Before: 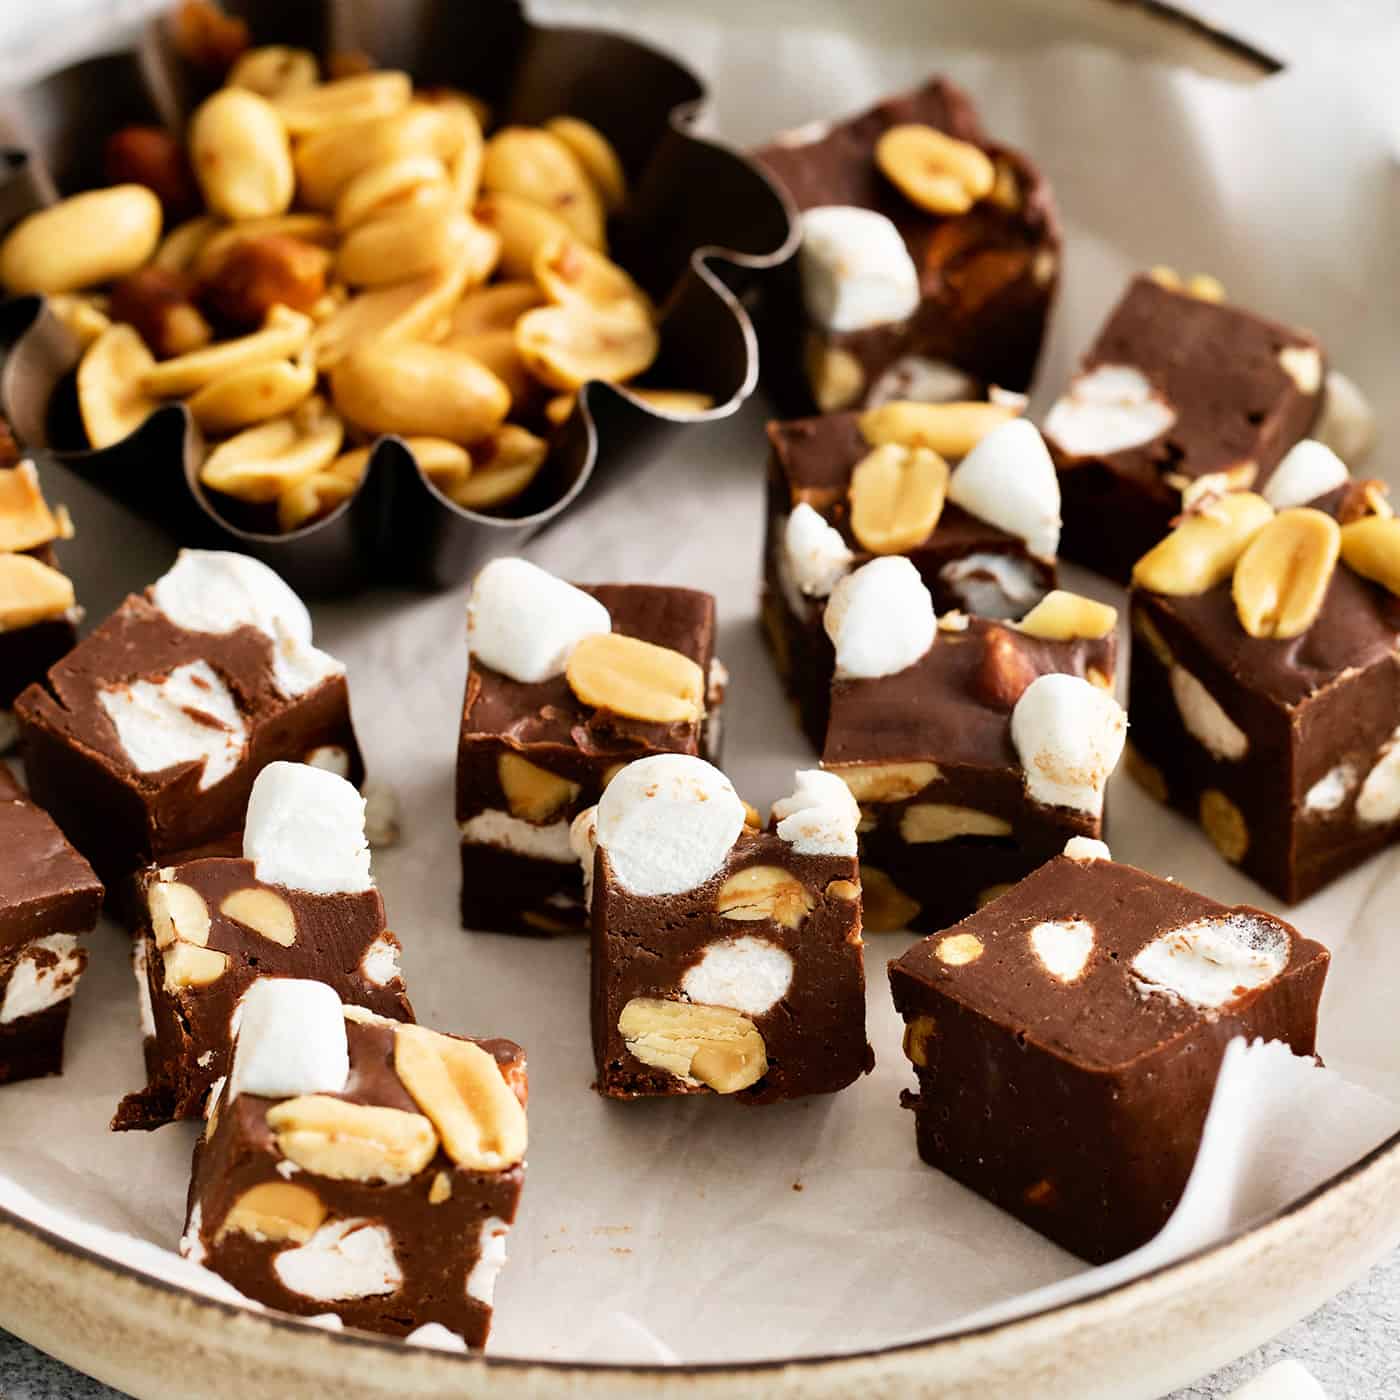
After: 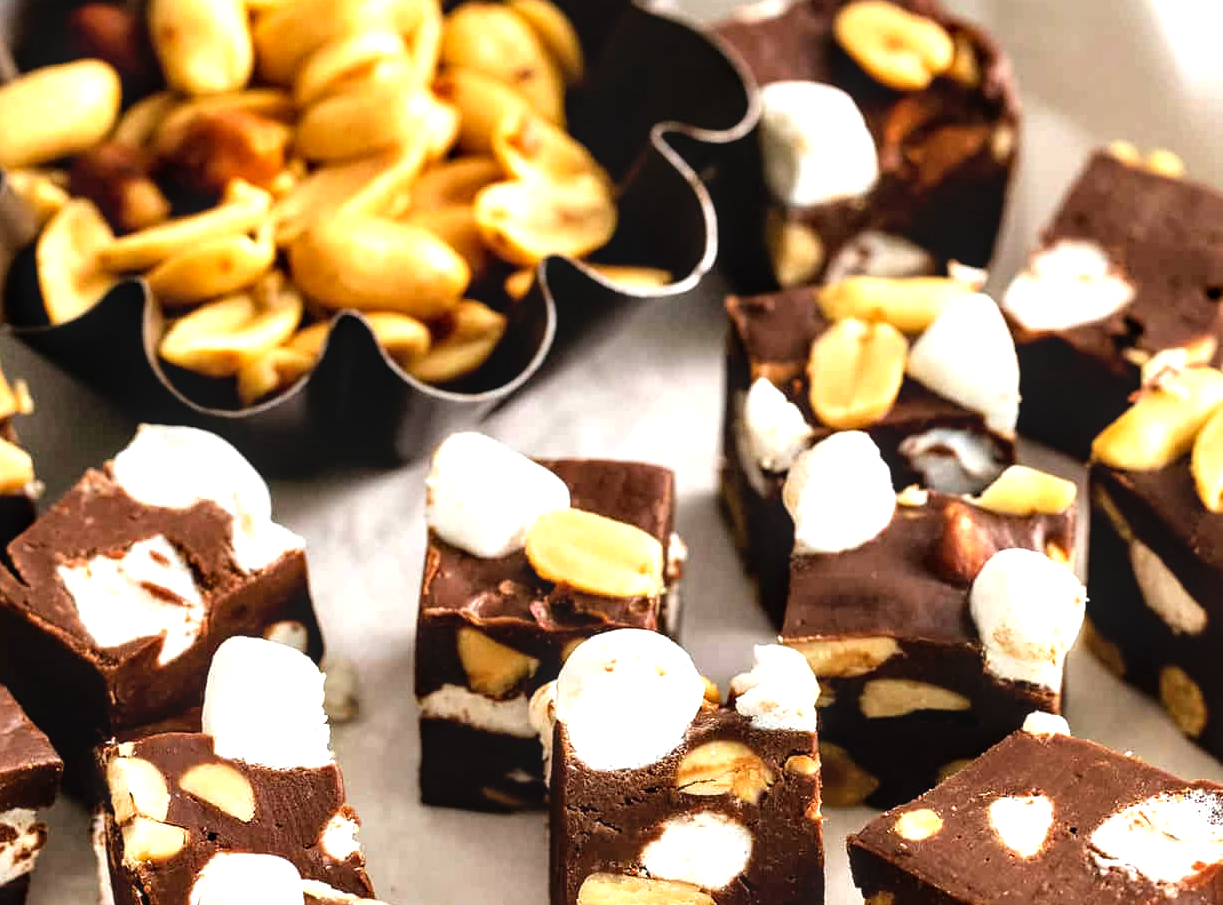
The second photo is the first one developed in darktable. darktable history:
tone equalizer: -8 EV -0.729 EV, -7 EV -0.701 EV, -6 EV -0.594 EV, -5 EV -0.39 EV, -3 EV 0.374 EV, -2 EV 0.6 EV, -1 EV 0.681 EV, +0 EV 0.74 EV
crop: left 2.96%, top 8.997%, right 9.644%, bottom 26.347%
local contrast: on, module defaults
